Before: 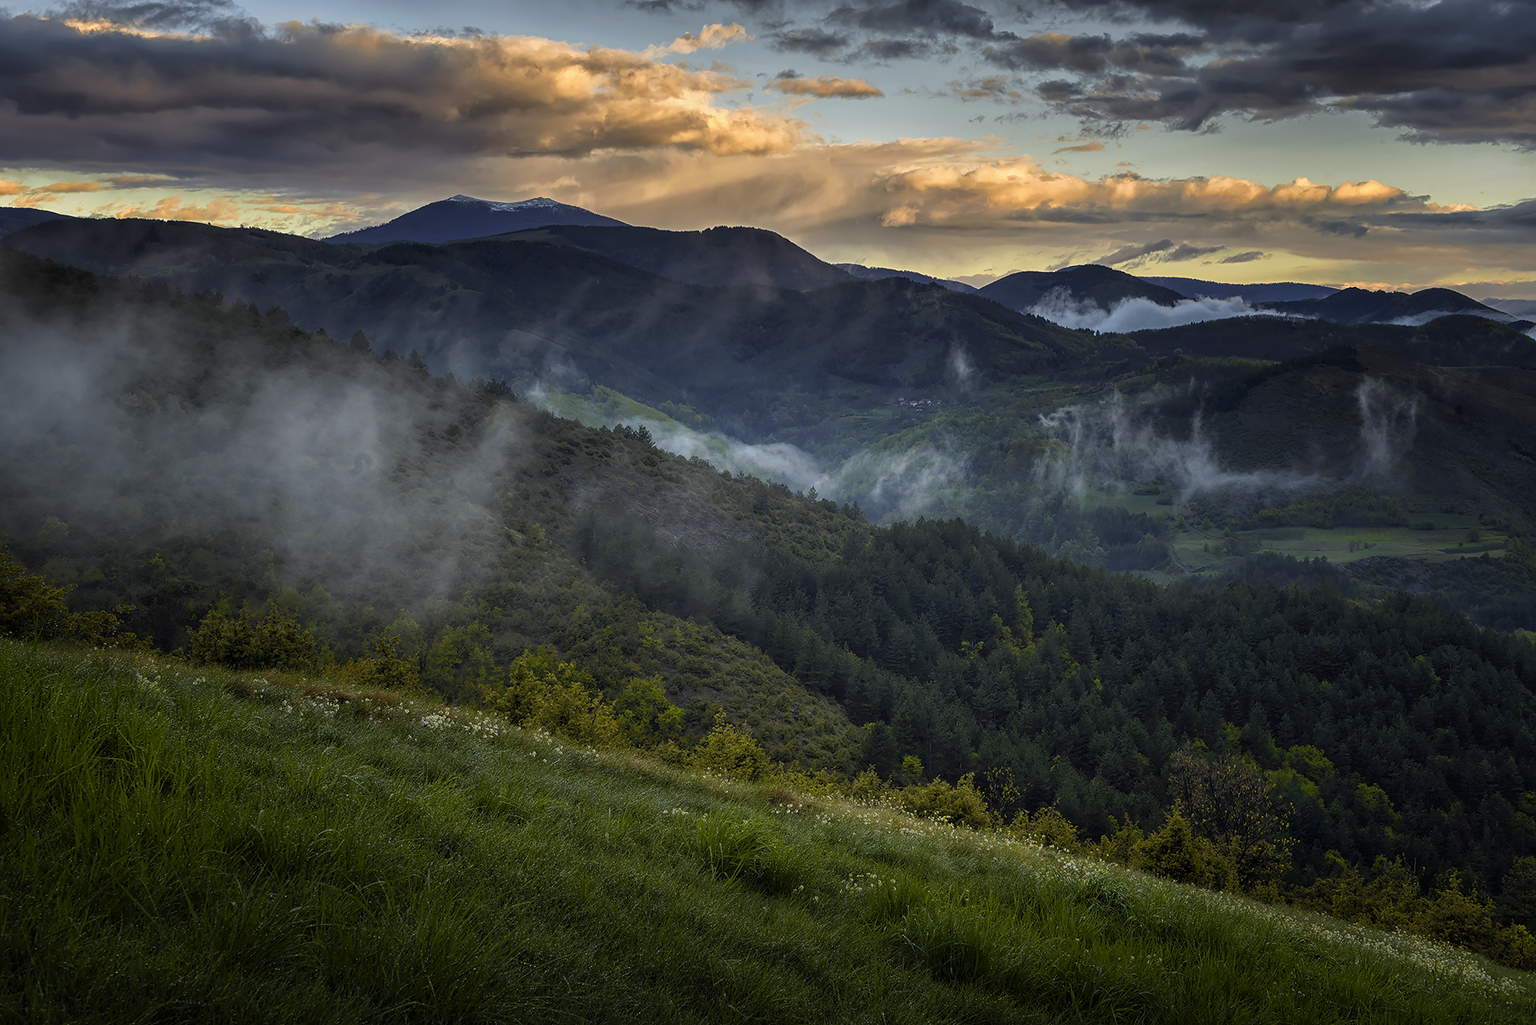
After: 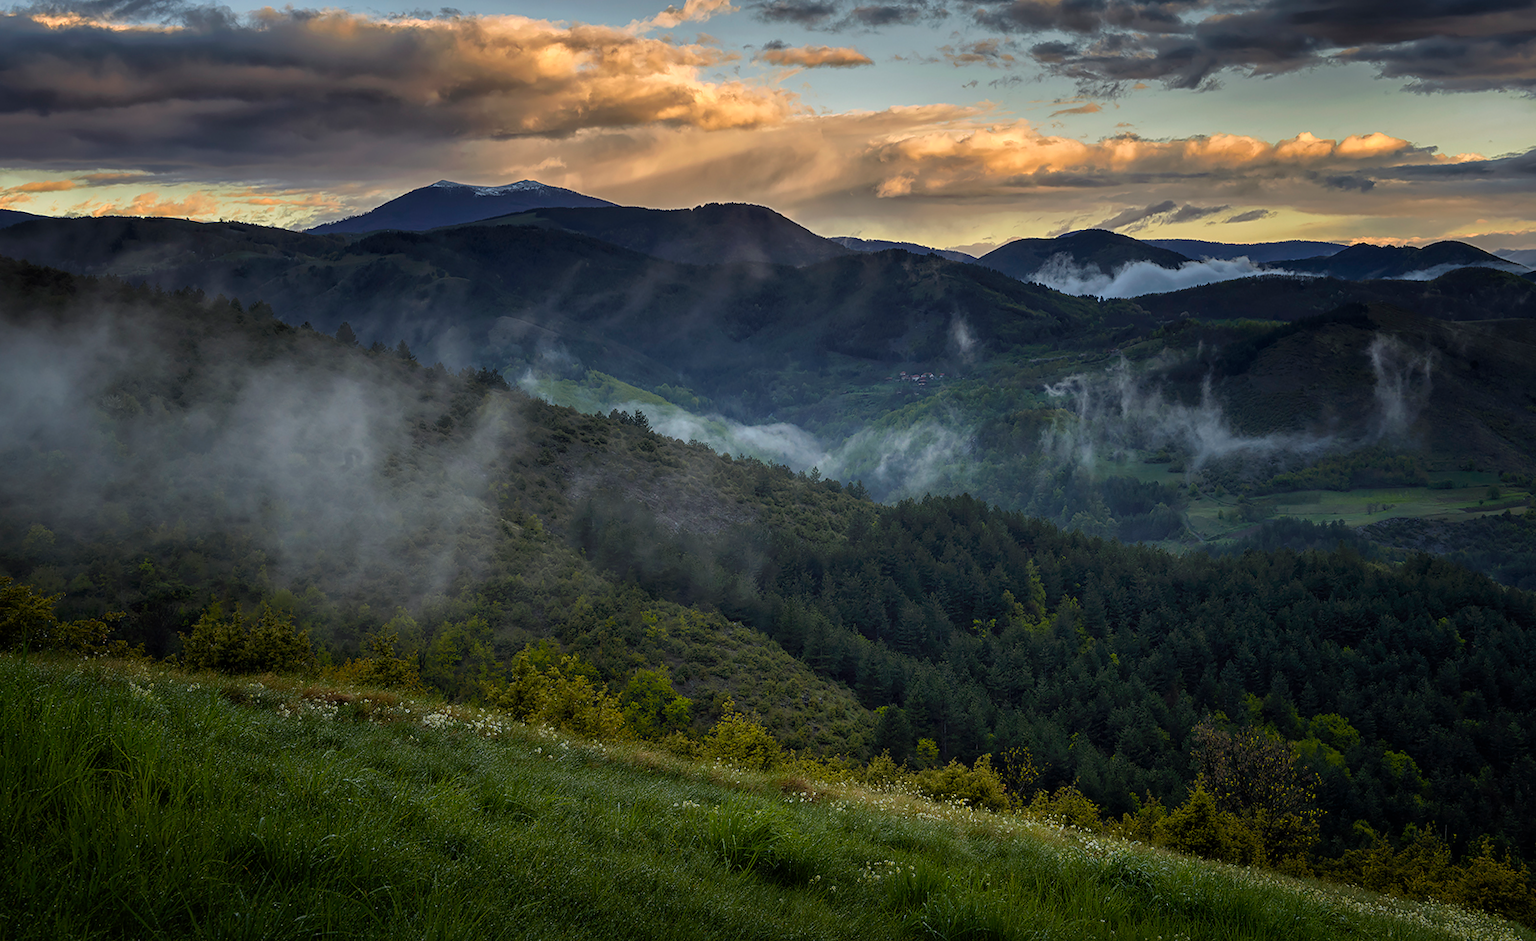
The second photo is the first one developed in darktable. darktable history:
crop: top 0.448%, right 0.264%, bottom 5.045%
rotate and perspective: rotation -2°, crop left 0.022, crop right 0.978, crop top 0.049, crop bottom 0.951
